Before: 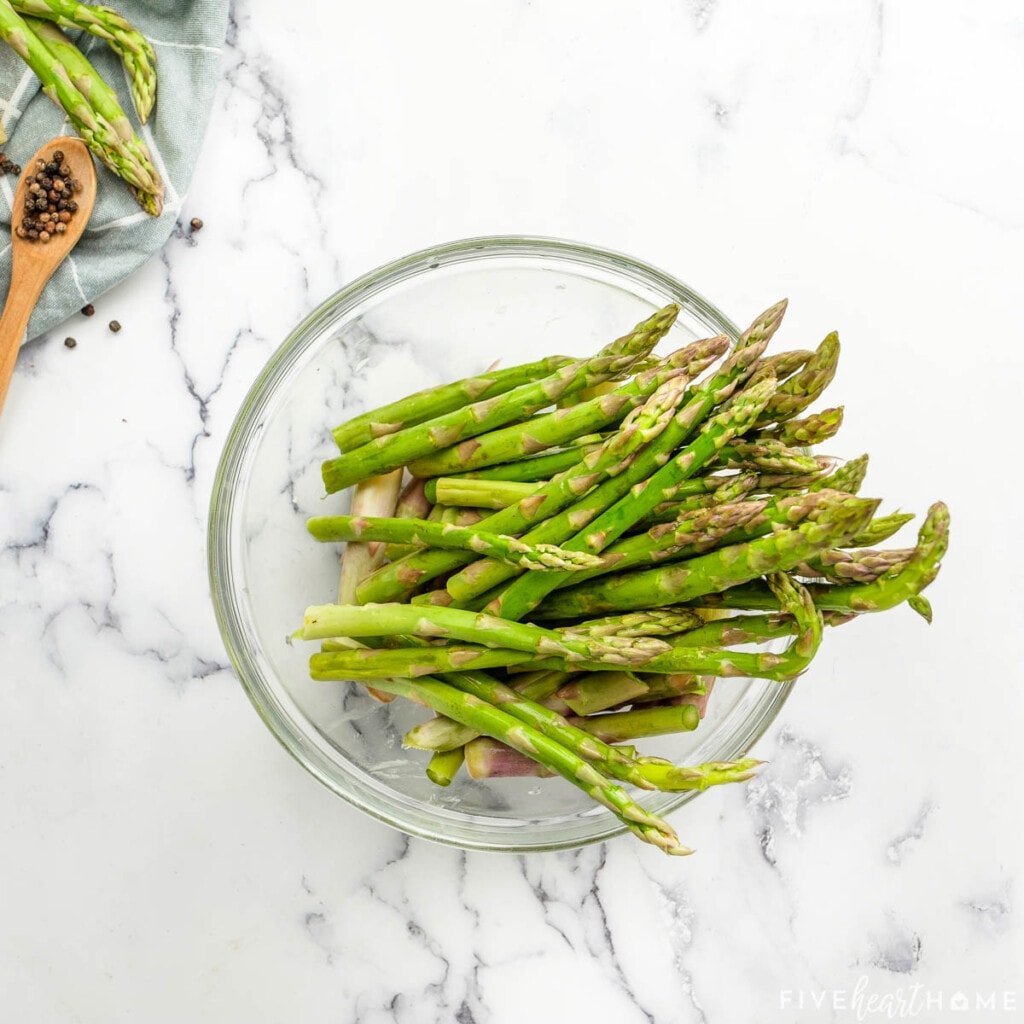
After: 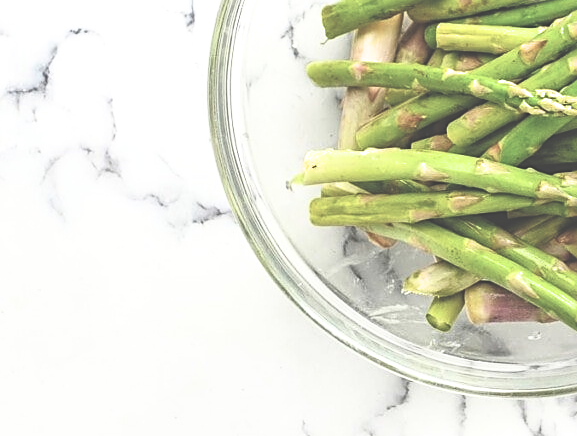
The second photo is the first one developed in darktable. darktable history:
exposure: black level correction -0.087, compensate highlight preservation false
filmic rgb: white relative exposure 2.2 EV, hardness 6.97
crop: top 44.483%, right 43.593%, bottom 12.892%
sharpen: on, module defaults
